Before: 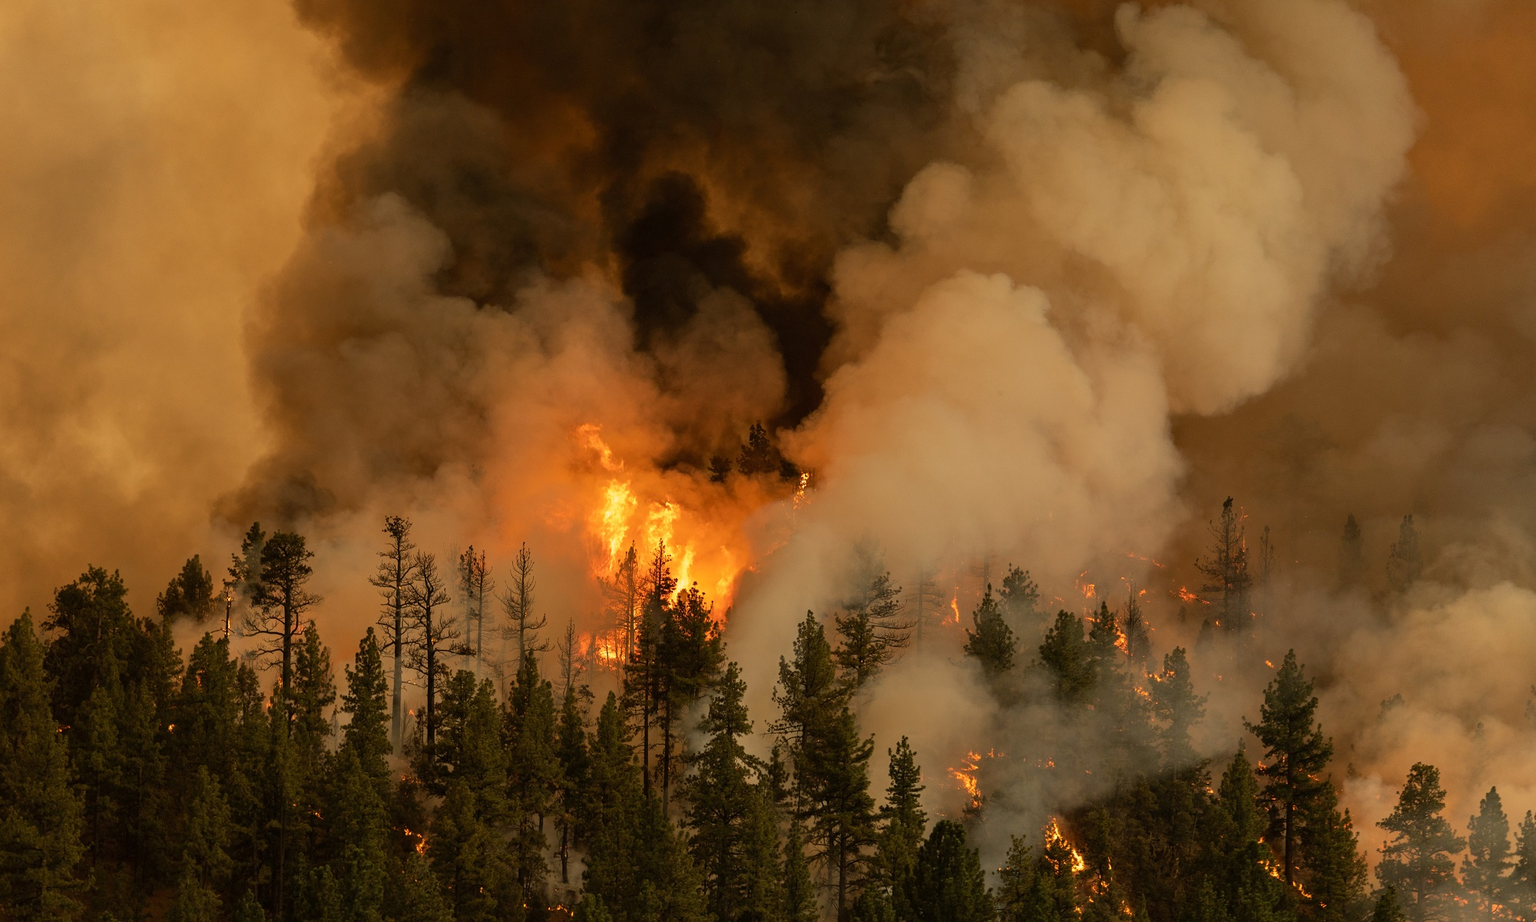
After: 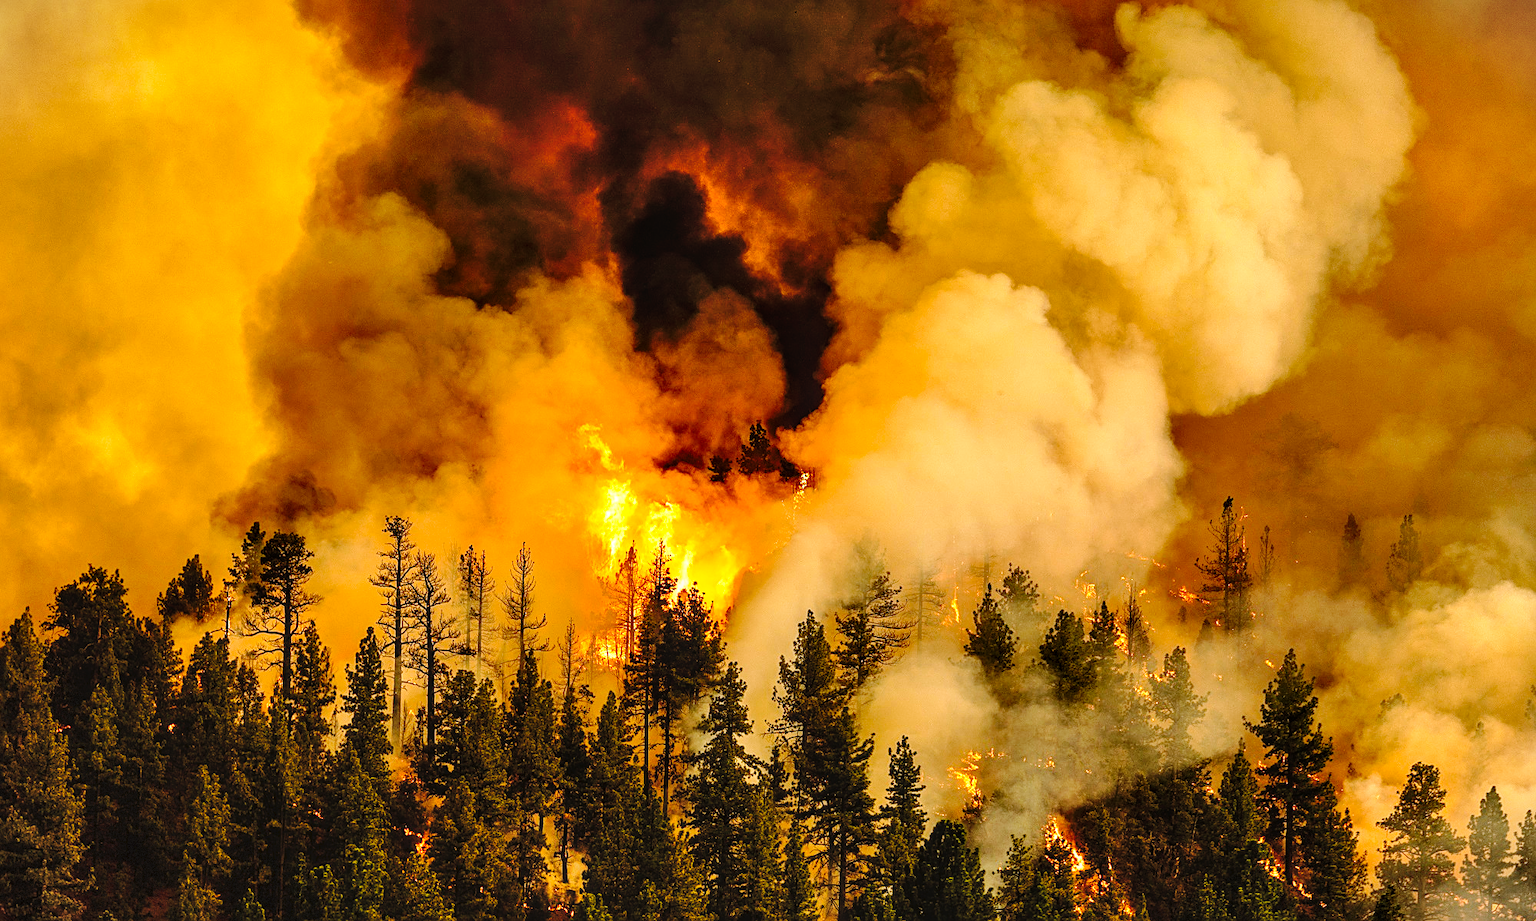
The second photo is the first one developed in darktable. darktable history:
local contrast: on, module defaults
color balance rgb: linear chroma grading › global chroma 3.45%, perceptual saturation grading › global saturation 11.24%, perceptual brilliance grading › global brilliance 3.04%, global vibrance 2.8%
shadows and highlights: low approximation 0.01, soften with gaussian
tone curve: curves: ch0 [(0, 0) (0.003, 0.025) (0.011, 0.025) (0.025, 0.029) (0.044, 0.035) (0.069, 0.053) (0.1, 0.083) (0.136, 0.118) (0.177, 0.163) (0.224, 0.22) (0.277, 0.295) (0.335, 0.371) (0.399, 0.444) (0.468, 0.524) (0.543, 0.618) (0.623, 0.702) (0.709, 0.79) (0.801, 0.89) (0.898, 0.973) (1, 1)], preserve colors none
base curve: curves: ch0 [(0, 0) (0.028, 0.03) (0.121, 0.232) (0.46, 0.748) (0.859, 0.968) (1, 1)], preserve colors none
exposure: exposure 0.014 EV, compensate highlight preservation false
sharpen: on, module defaults
vignetting: fall-off start 100%, brightness -0.406, saturation -0.3, width/height ratio 1.324, dithering 8-bit output, unbound false
